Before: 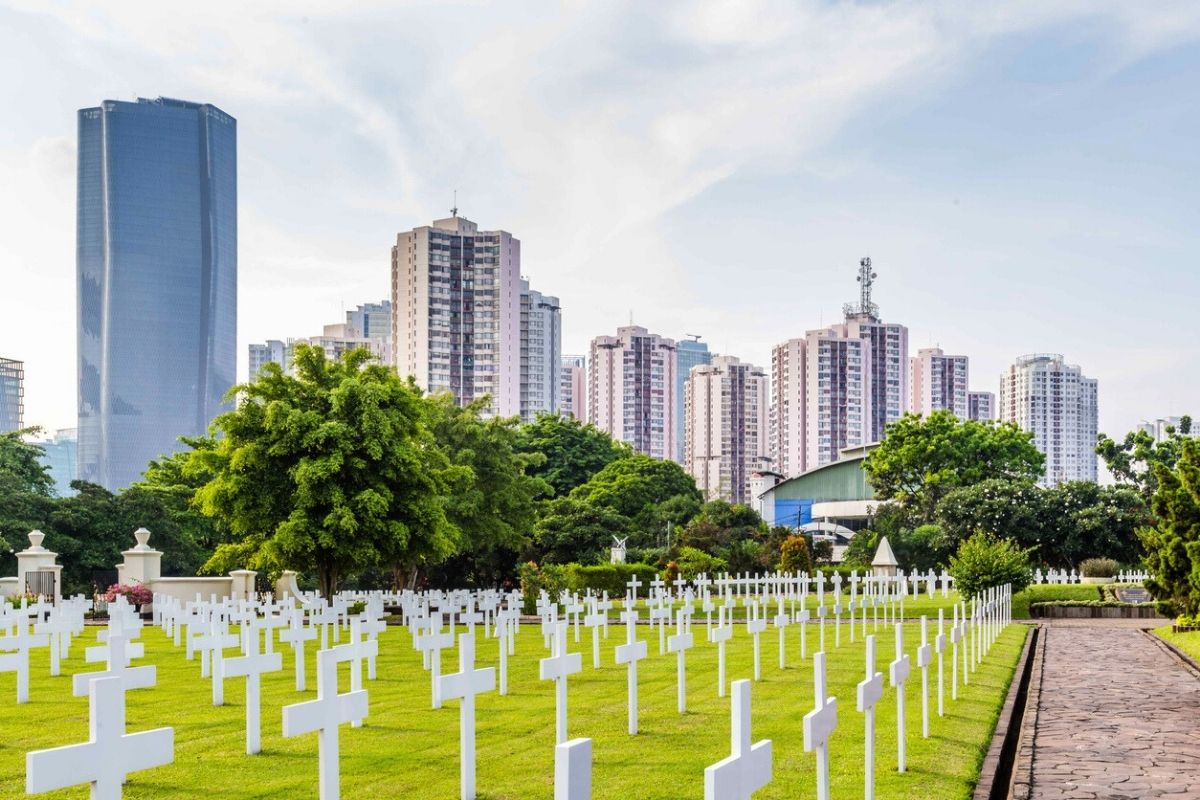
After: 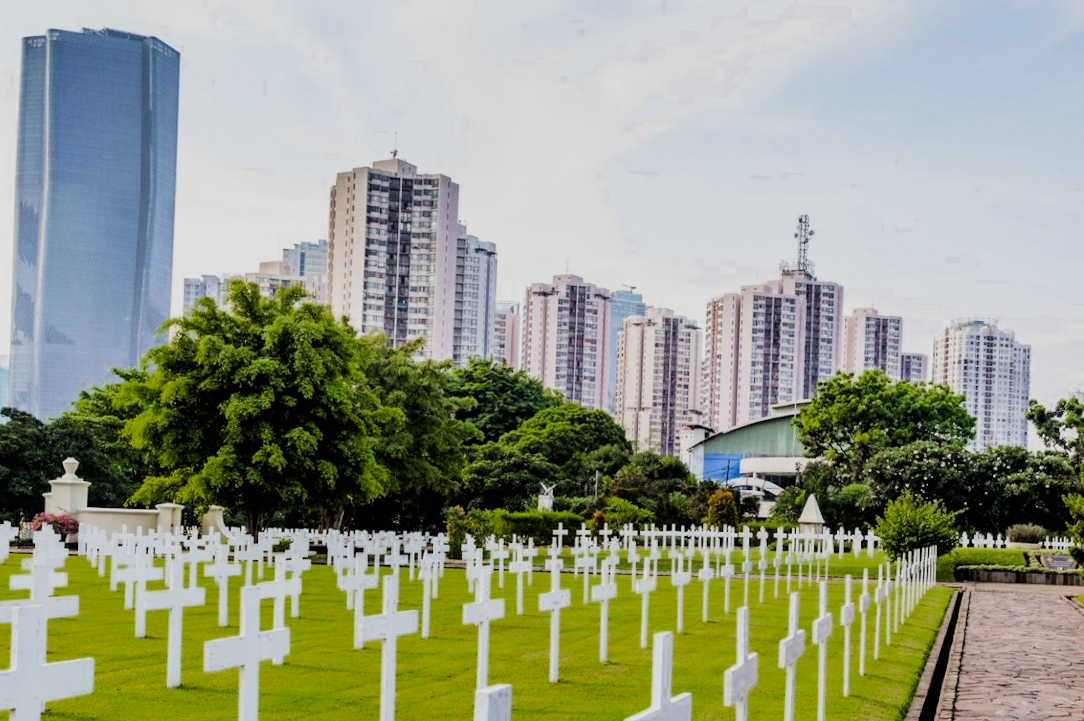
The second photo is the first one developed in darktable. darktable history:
crop and rotate: angle -2.15°, left 3.134%, top 4.33%, right 1.439%, bottom 0.494%
filmic rgb: black relative exposure -7.5 EV, white relative exposure 5 EV, threshold 2.99 EV, hardness 3.31, contrast 1.297, enable highlight reconstruction true
color zones: curves: ch0 [(0.27, 0.396) (0.563, 0.504) (0.75, 0.5) (0.787, 0.307)]
